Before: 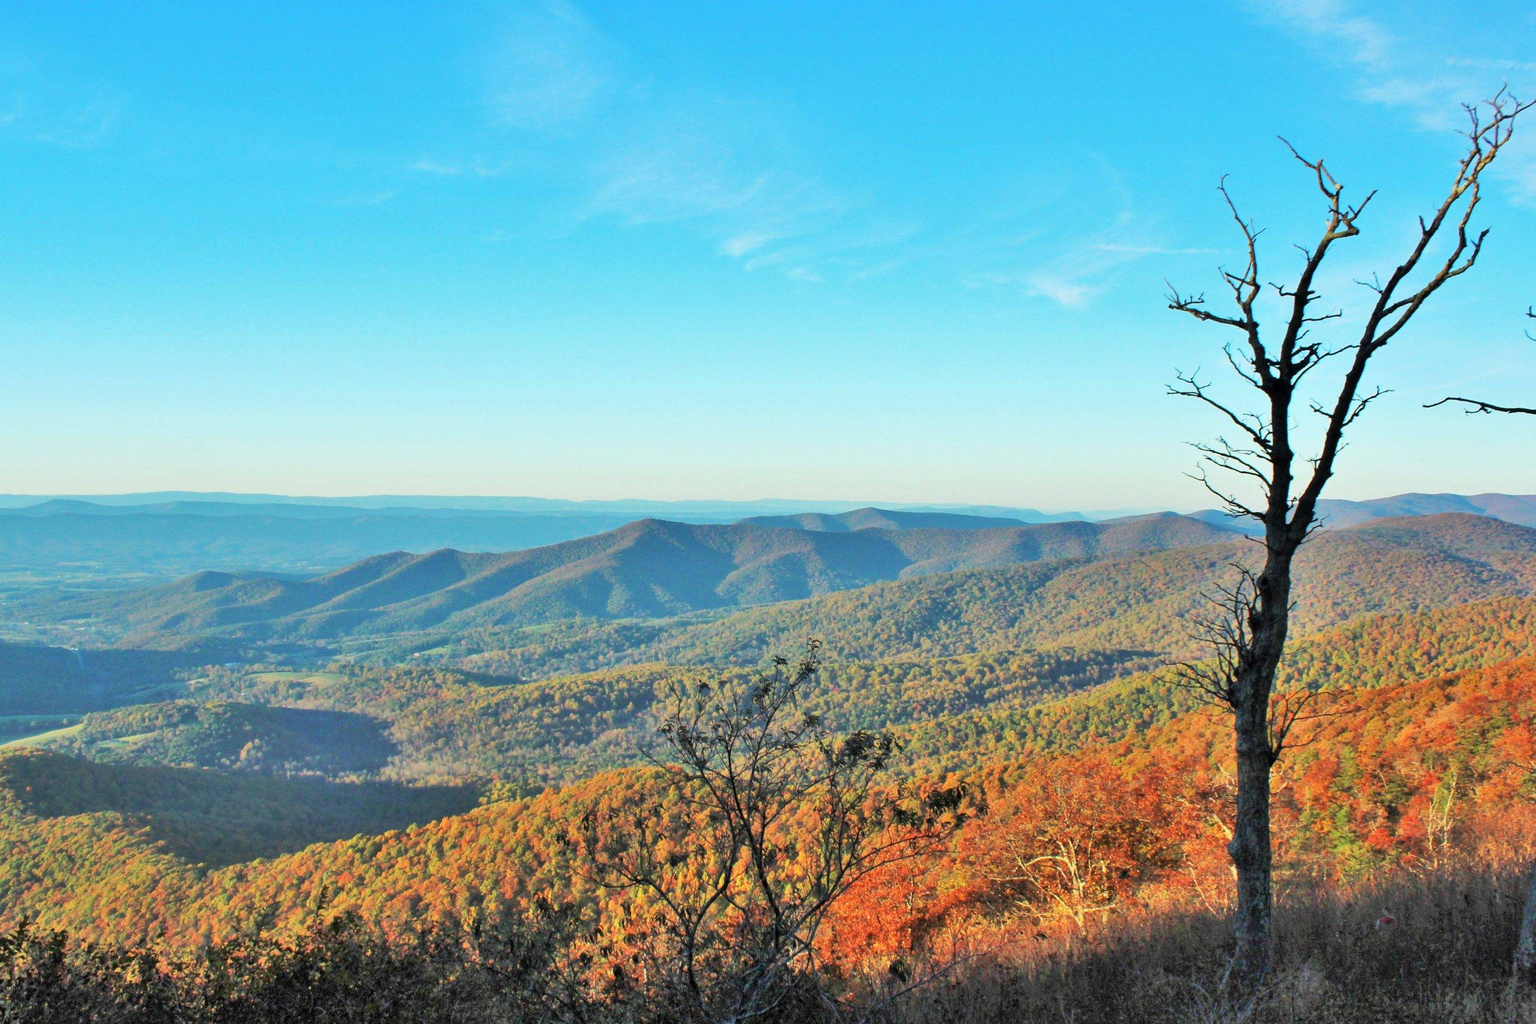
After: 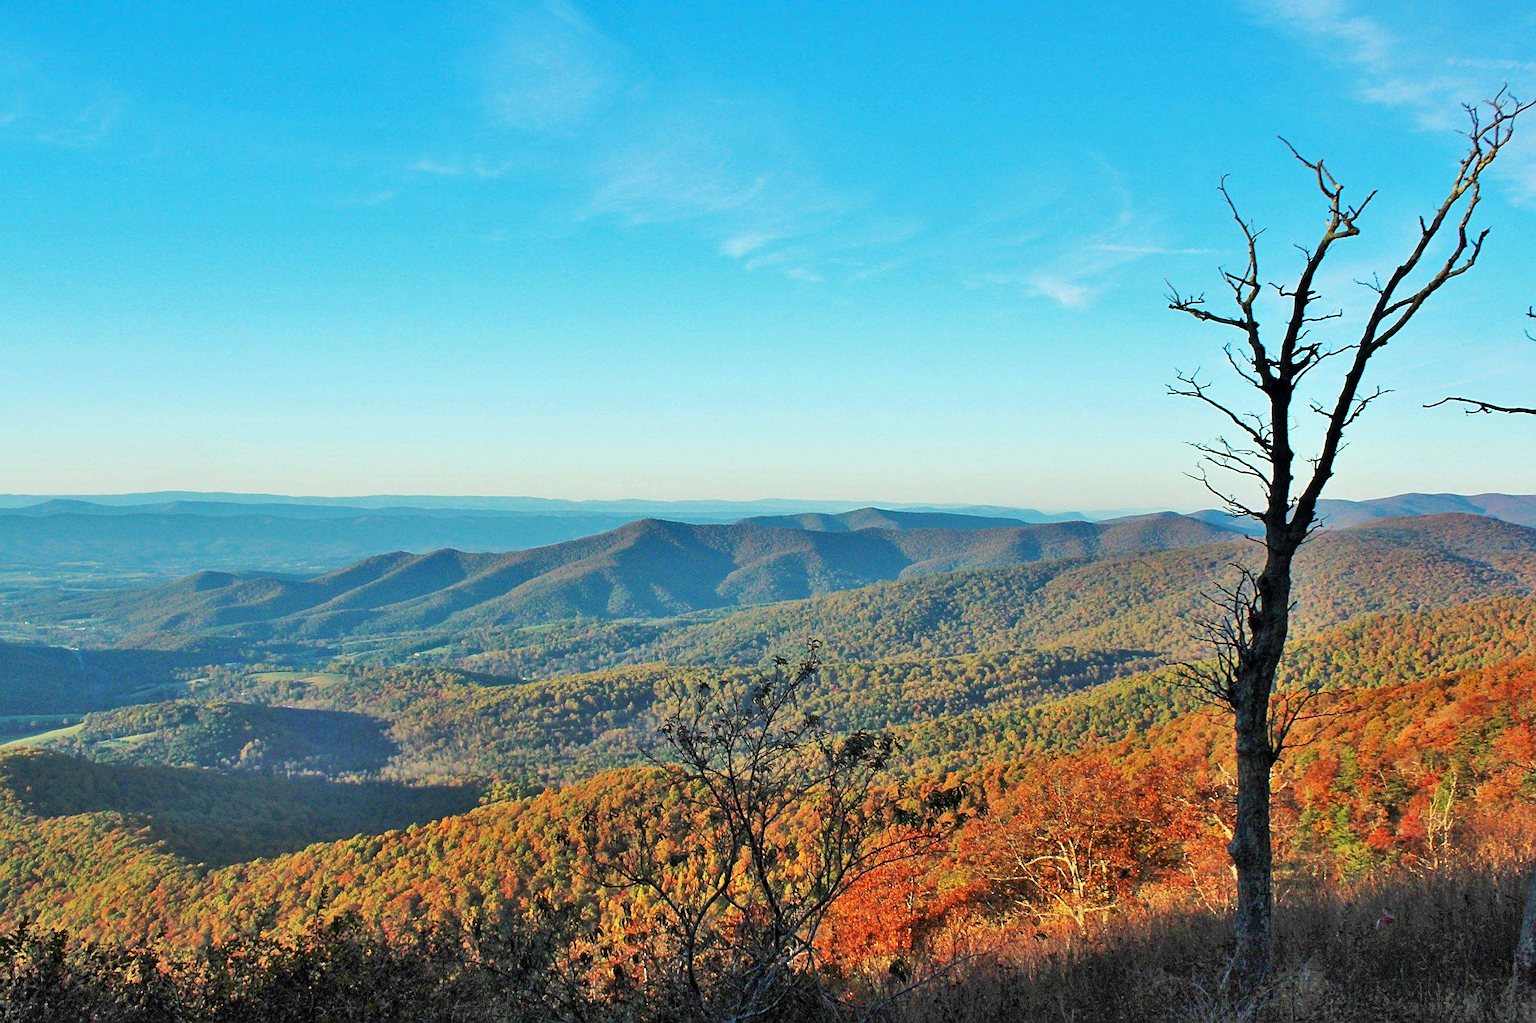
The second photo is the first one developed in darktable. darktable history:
contrast brightness saturation: brightness -0.09
sharpen: on, module defaults
